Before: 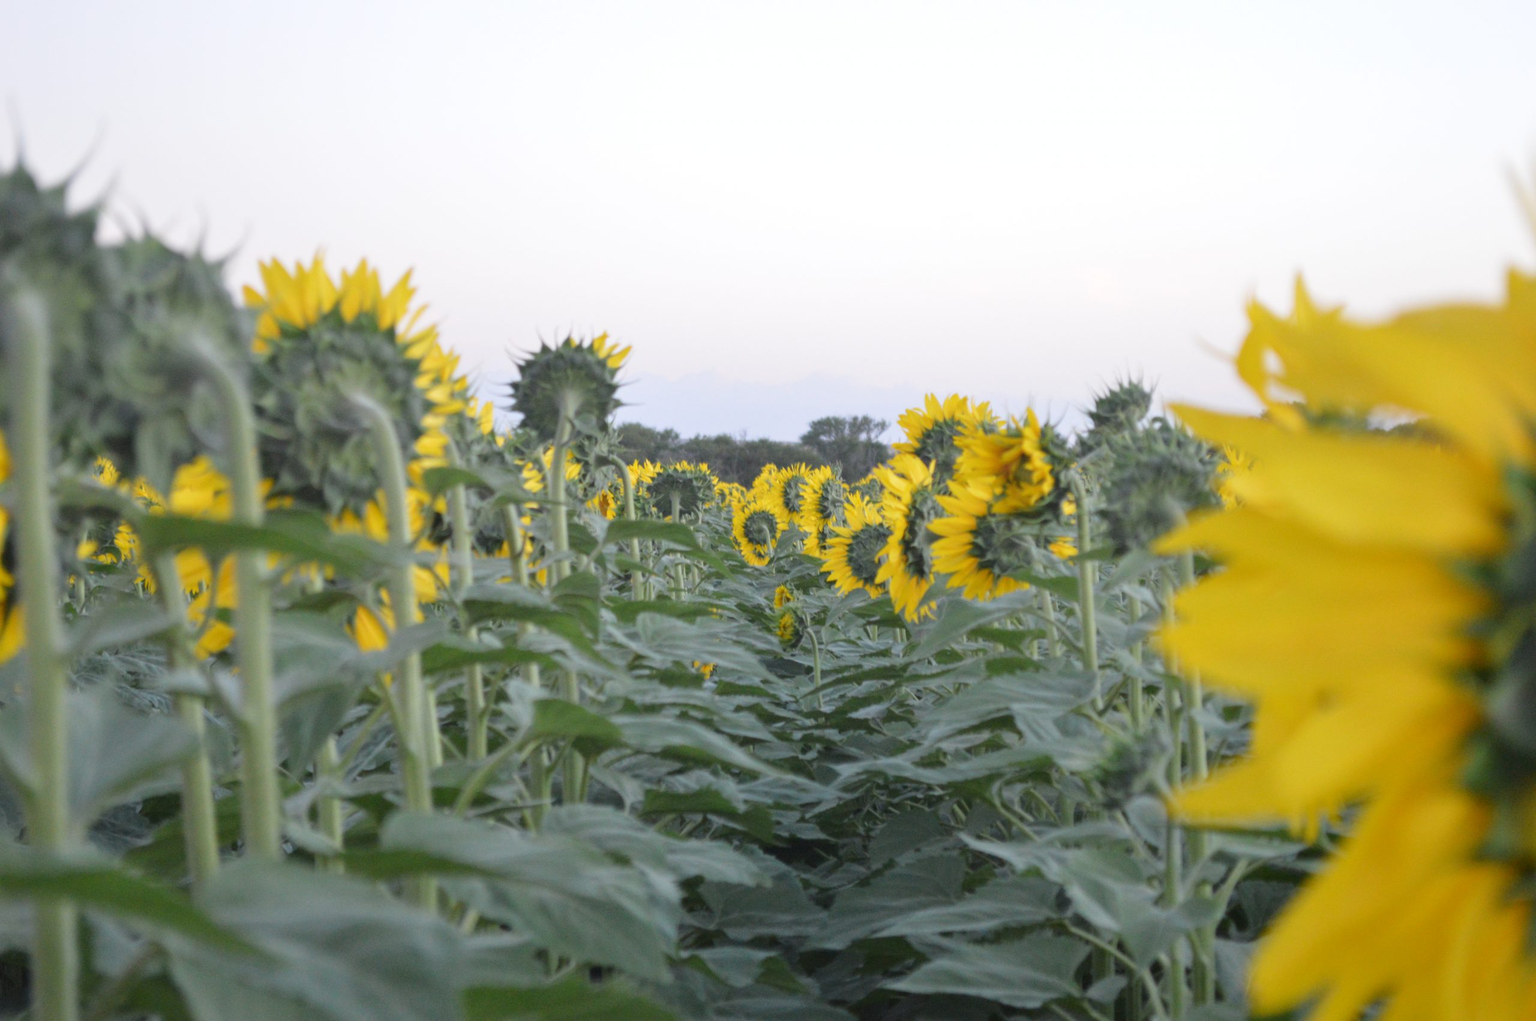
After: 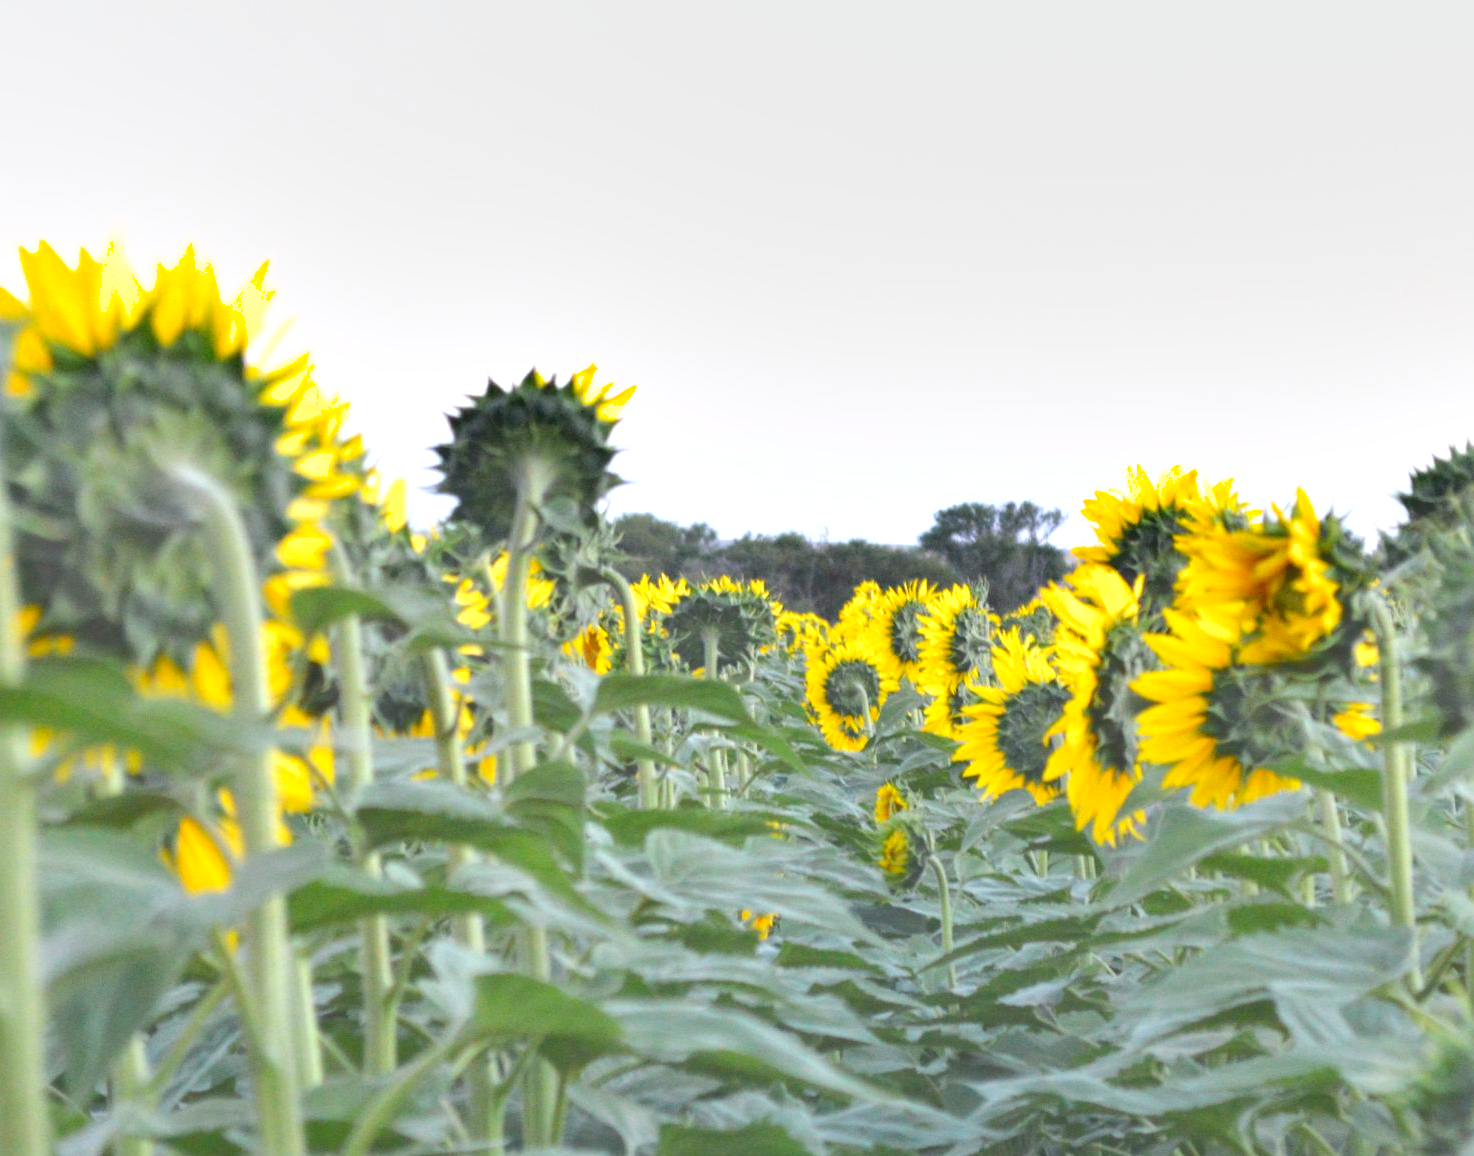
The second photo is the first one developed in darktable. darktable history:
contrast brightness saturation: contrast -0.283
shadows and highlights: soften with gaussian
exposure: black level correction 0, exposure 1.507 EV, compensate exposure bias true, compensate highlight preservation false
crop: left 16.226%, top 11.305%, right 26.167%, bottom 20.769%
